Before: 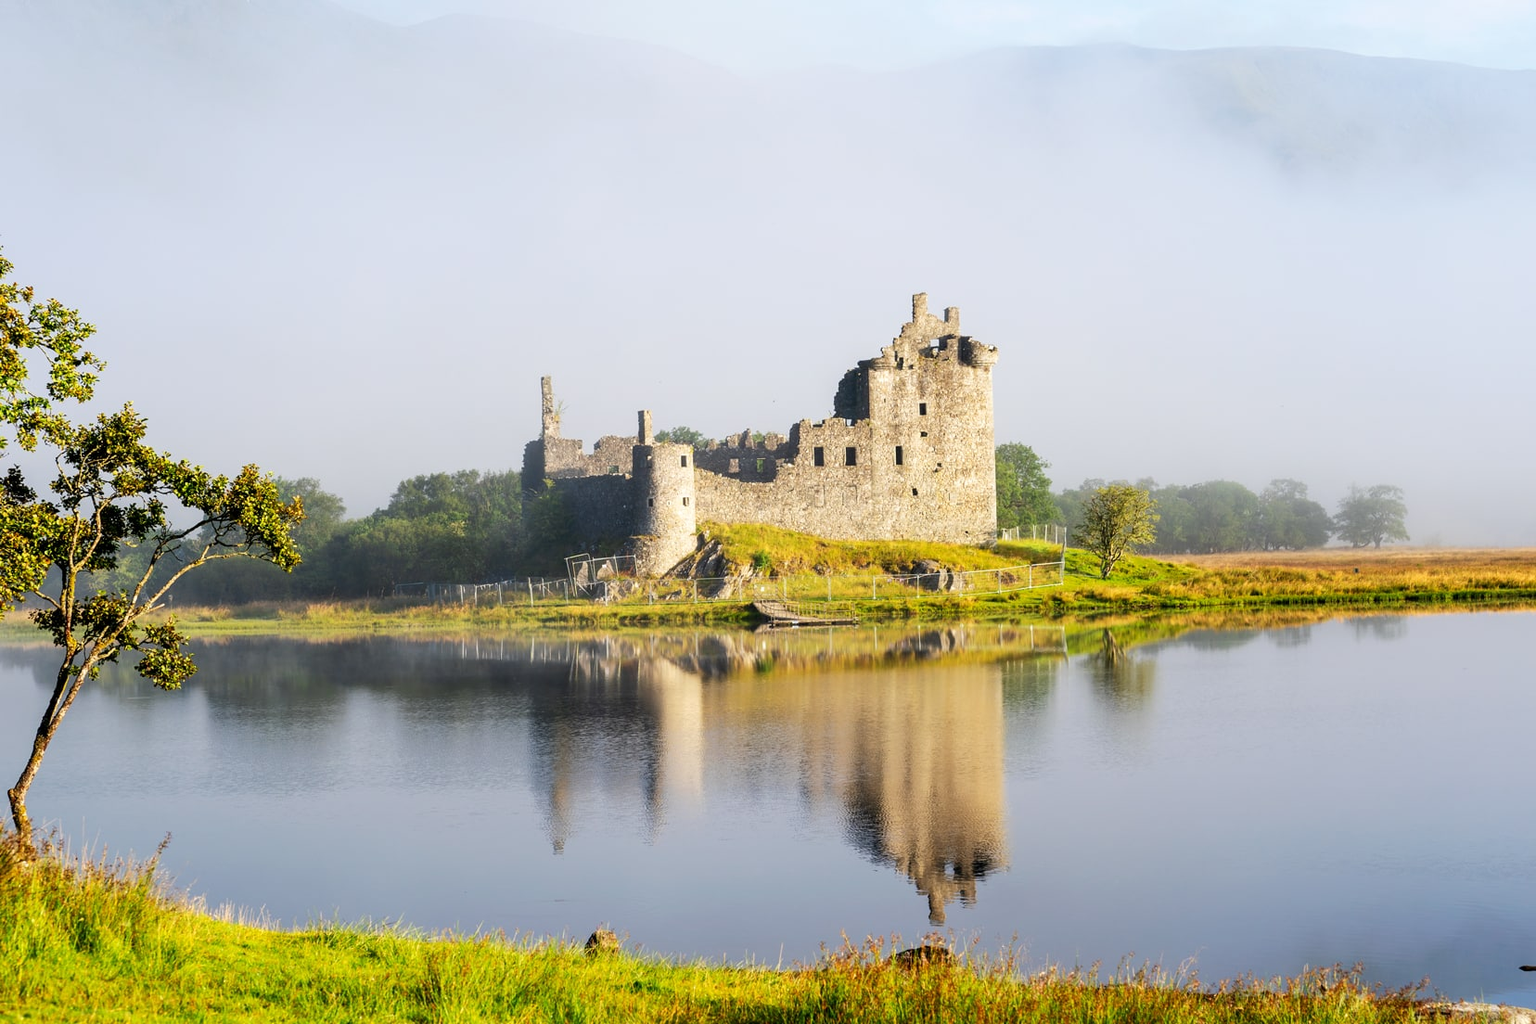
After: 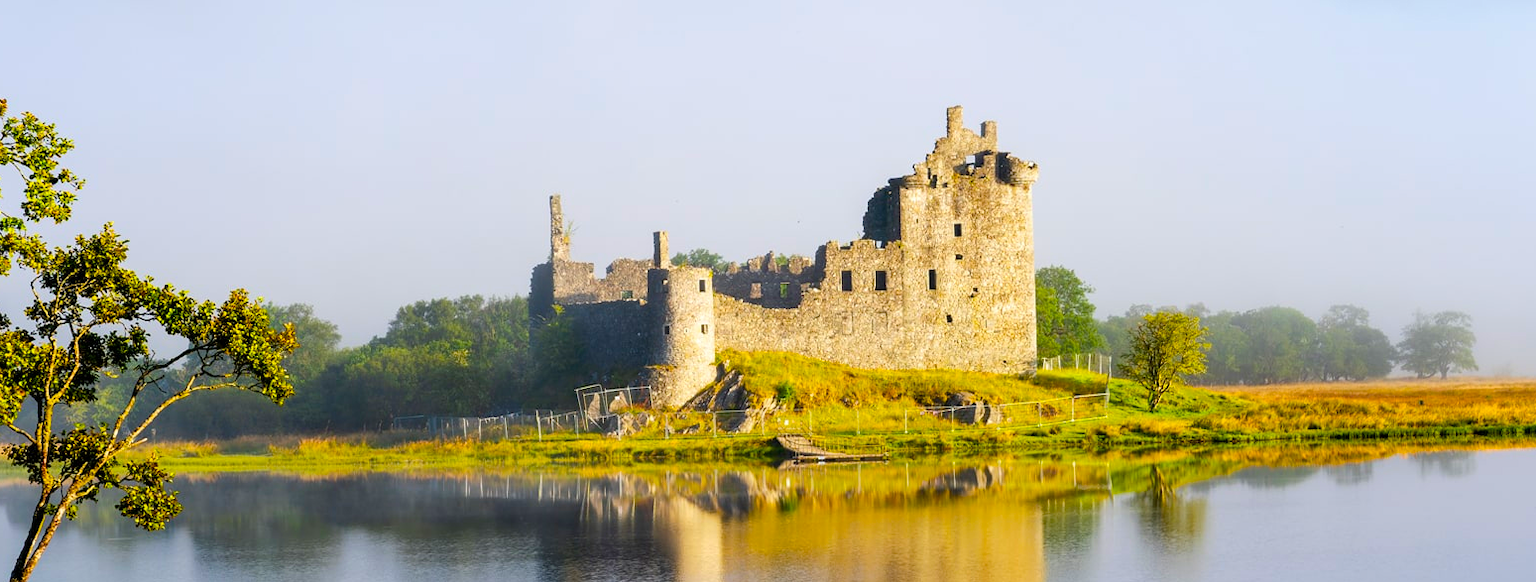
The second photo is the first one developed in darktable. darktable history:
color balance rgb: linear chroma grading › global chroma 8.289%, perceptual saturation grading › global saturation 31.145%, global vibrance 23.9%
crop: left 1.805%, top 18.968%, right 4.613%, bottom 27.822%
